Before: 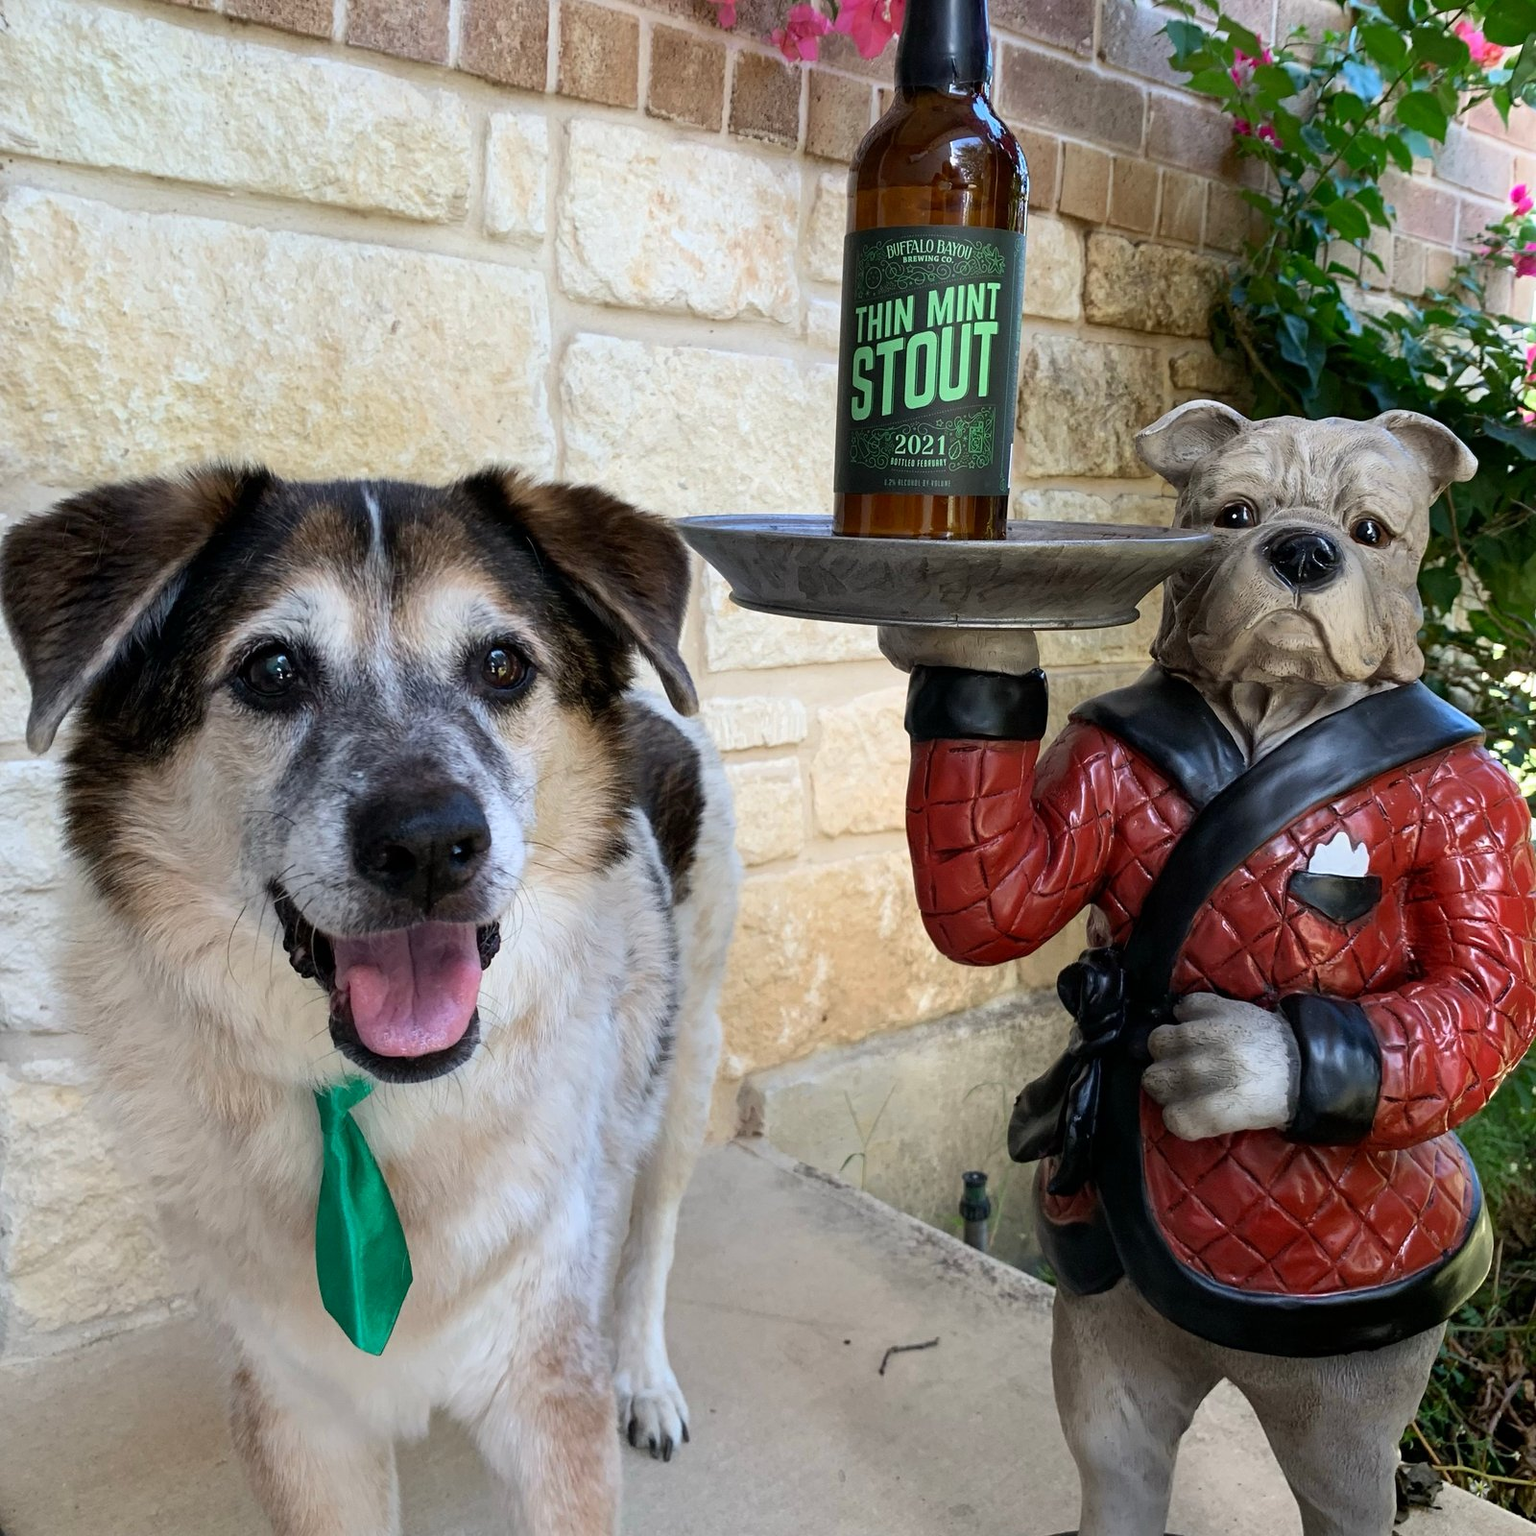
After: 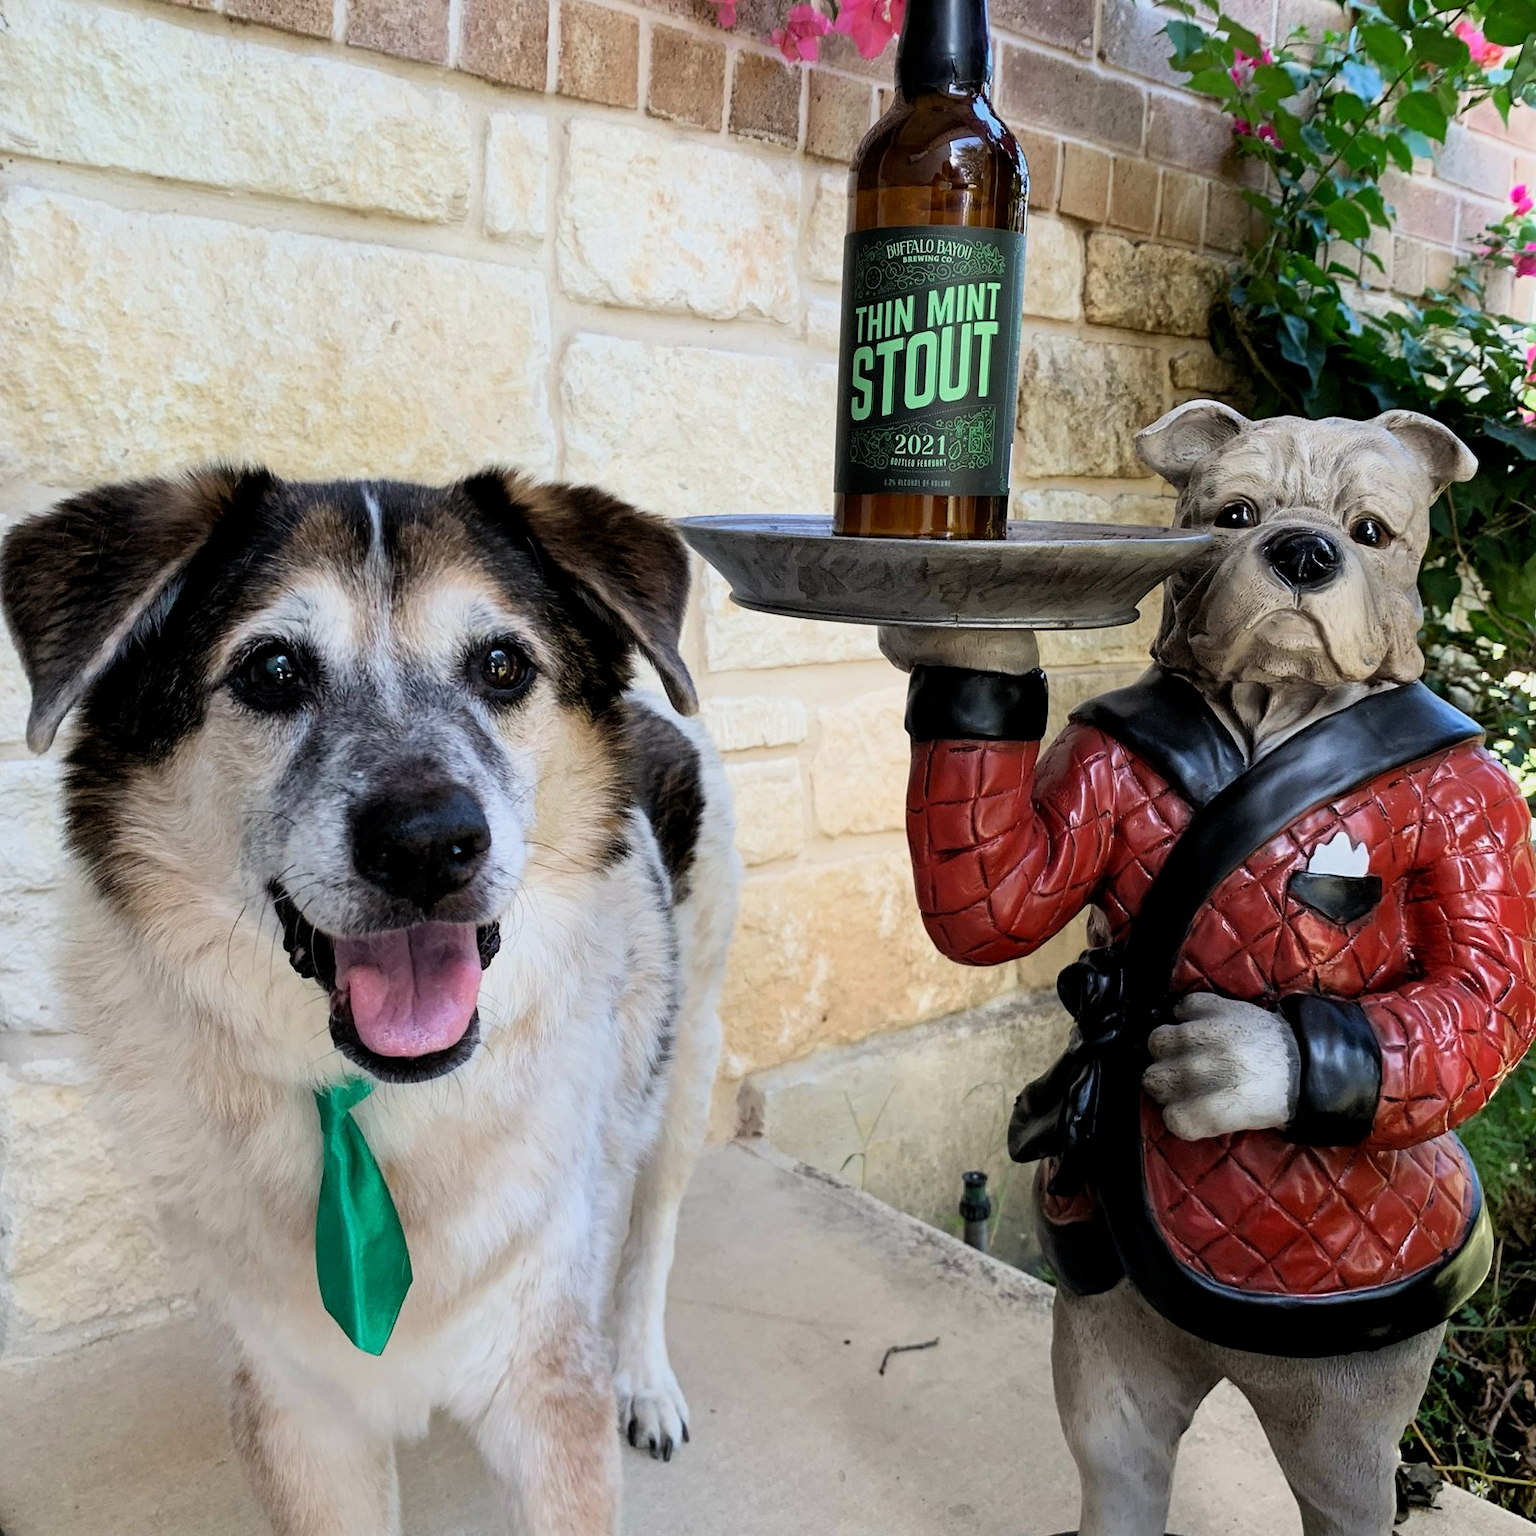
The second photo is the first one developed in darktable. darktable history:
exposure: exposure 0.22 EV, compensate exposure bias true, compensate highlight preservation false
filmic rgb: middle gray luminance 9.11%, black relative exposure -10.53 EV, white relative exposure 3.43 EV, target black luminance 0%, hardness 5.96, latitude 59.65%, contrast 1.093, highlights saturation mix 5.99%, shadows ↔ highlights balance 28.53%
